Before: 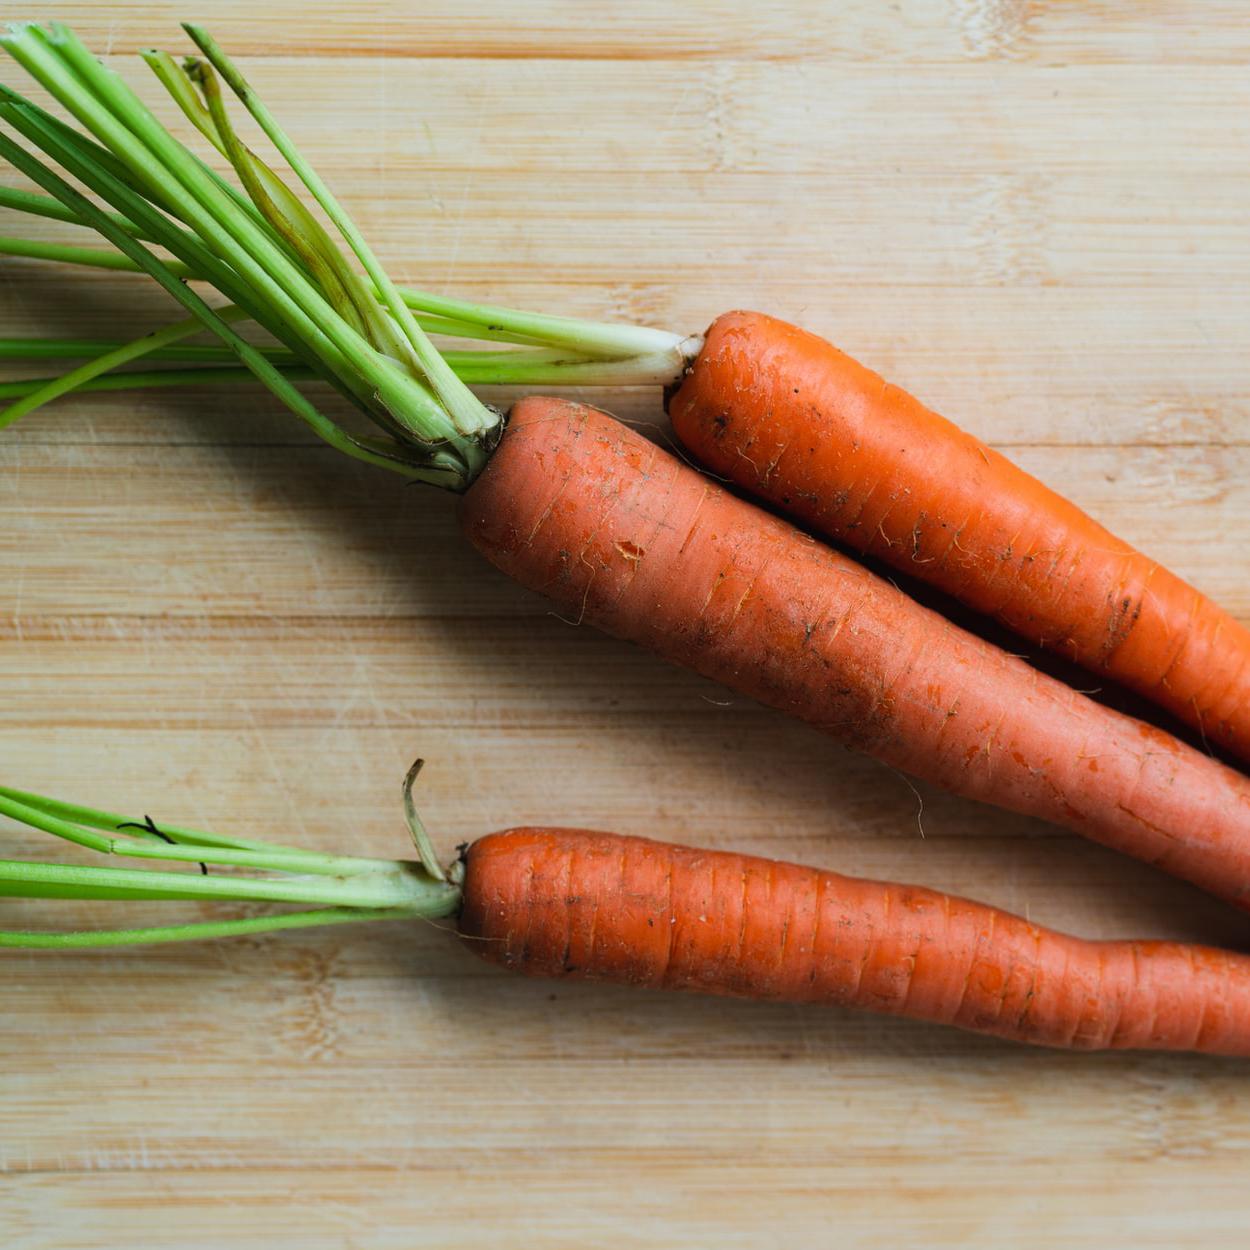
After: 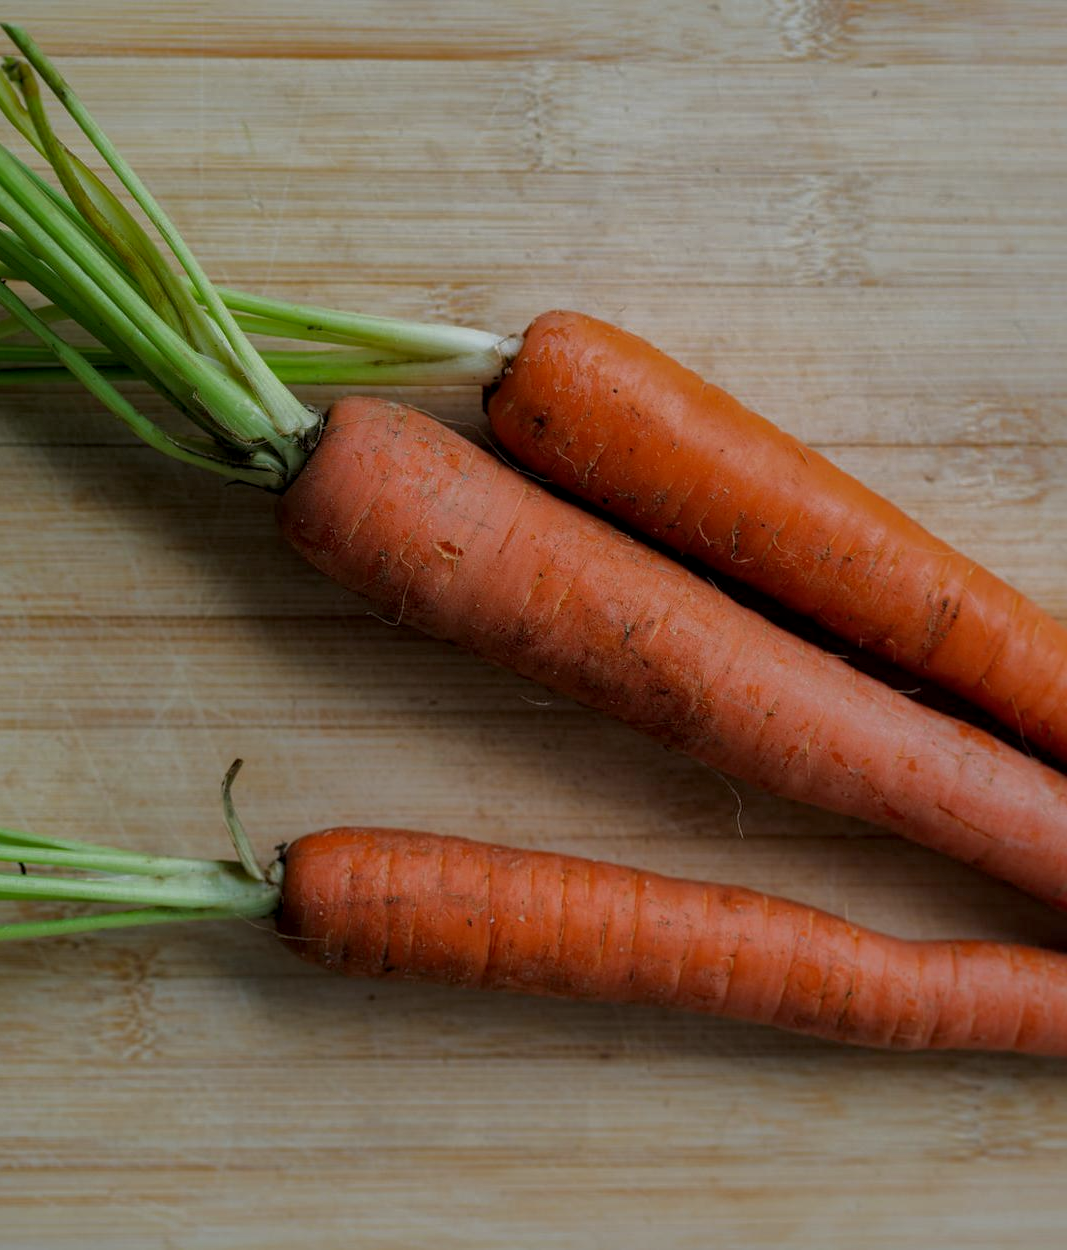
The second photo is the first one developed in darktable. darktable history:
crop and rotate: left 14.584%
local contrast: highlights 55%, shadows 52%, detail 130%, midtone range 0.452
base curve: curves: ch0 [(0, 0) (0.826, 0.587) (1, 1)]
shadows and highlights: highlights -60
